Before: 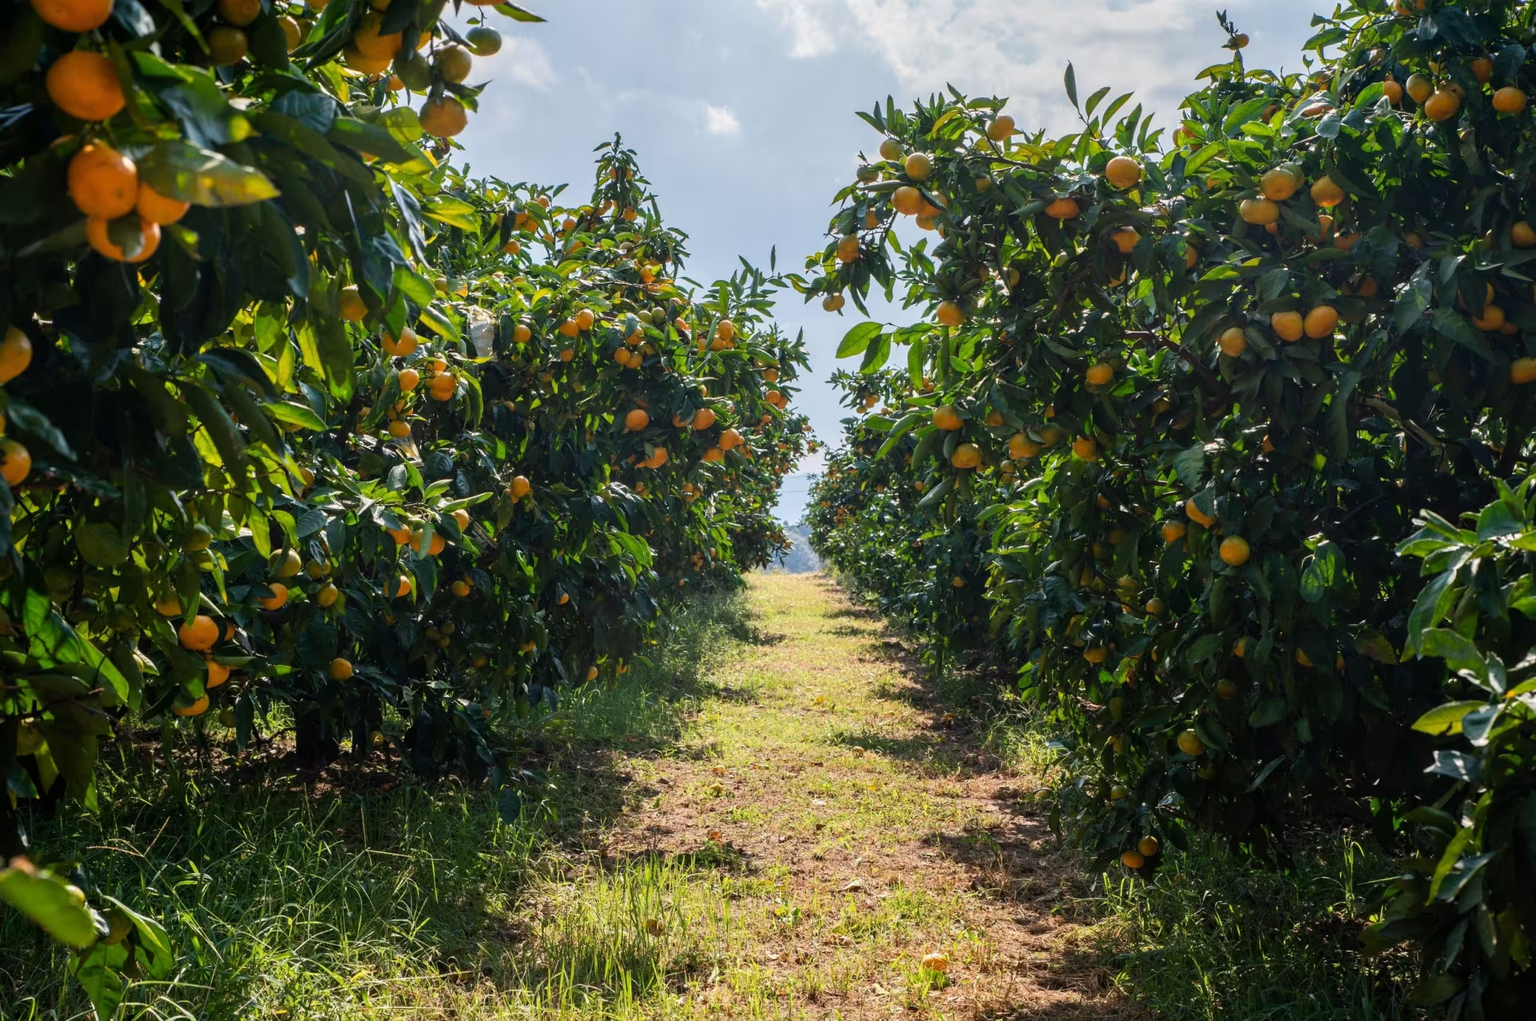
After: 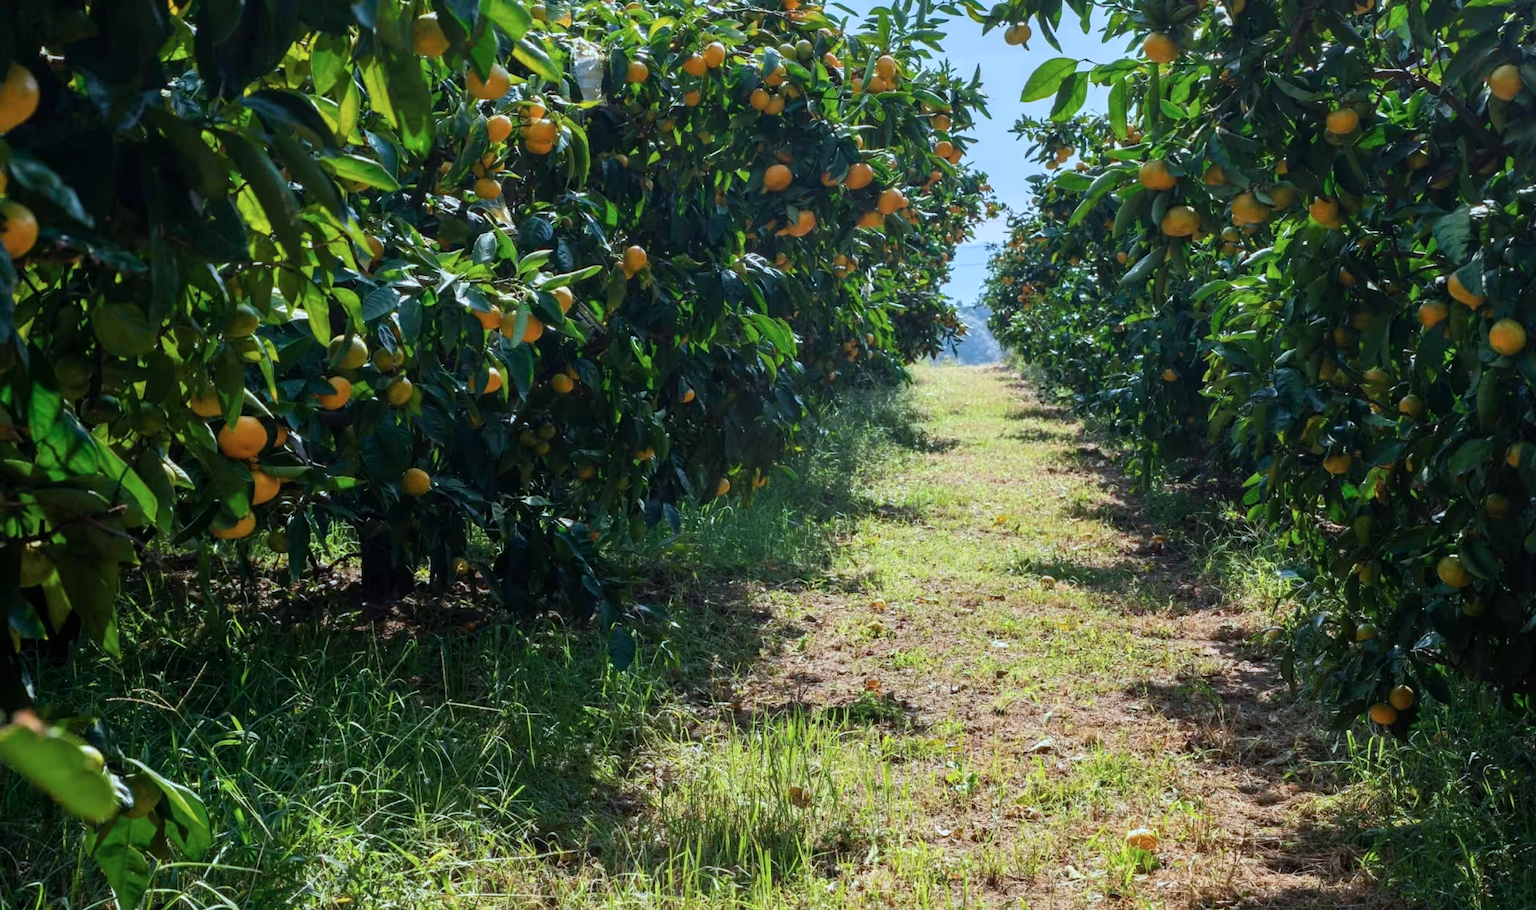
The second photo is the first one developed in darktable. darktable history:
crop: top 26.96%, right 18.056%
color calibration: illuminant Planckian (black body), x 0.378, y 0.375, temperature 4031.06 K
